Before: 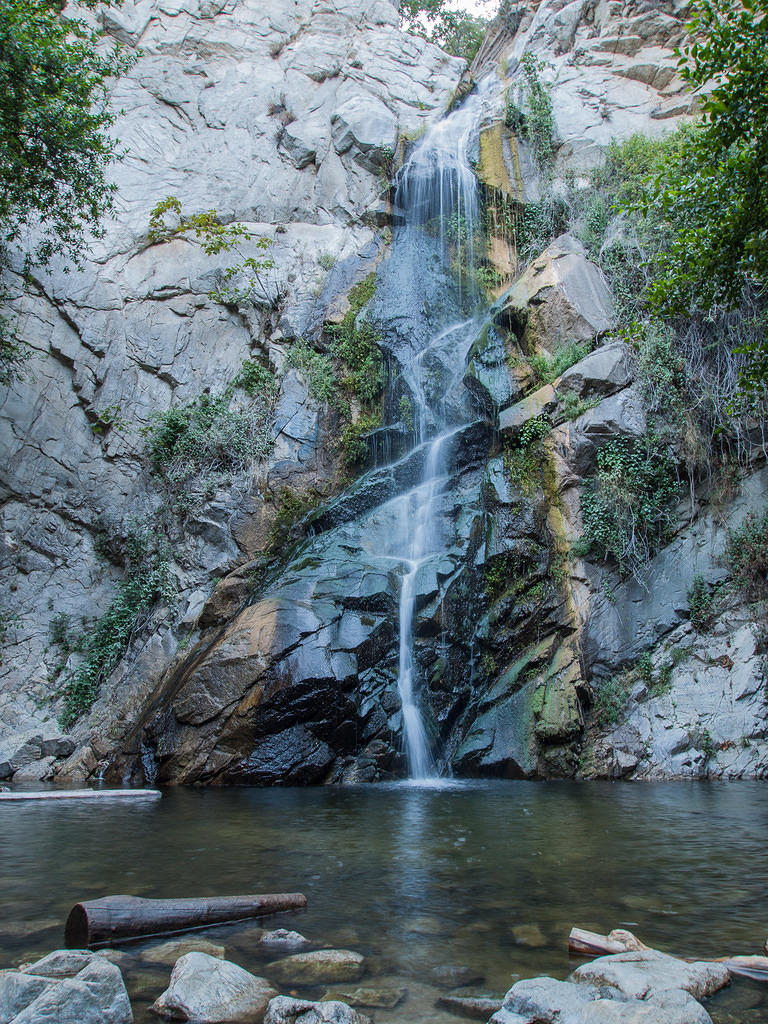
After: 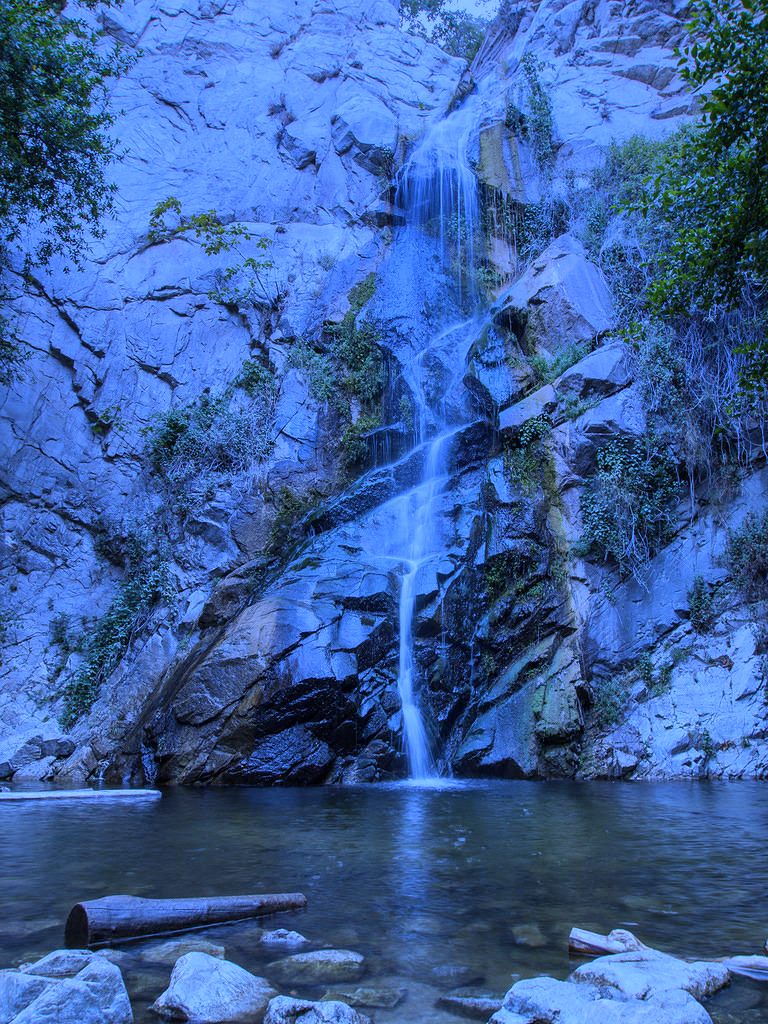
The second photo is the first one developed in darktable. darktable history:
white balance: red 0.766, blue 1.537
graduated density: hue 238.83°, saturation 50%
